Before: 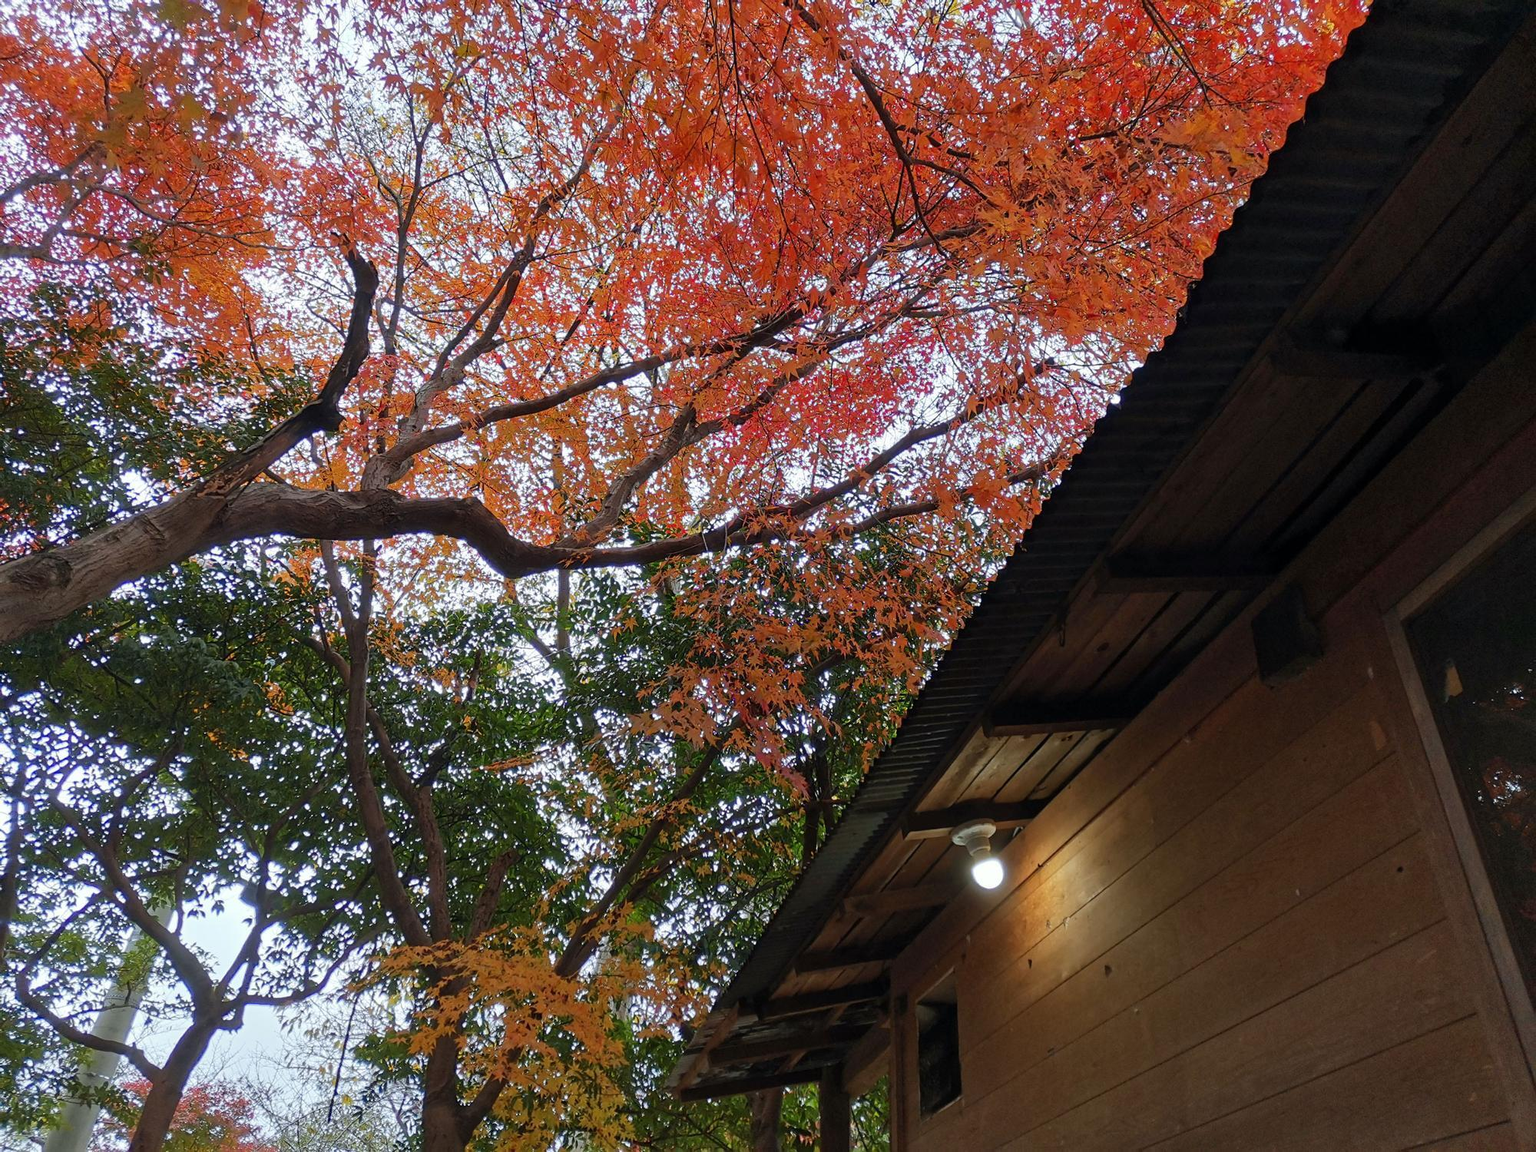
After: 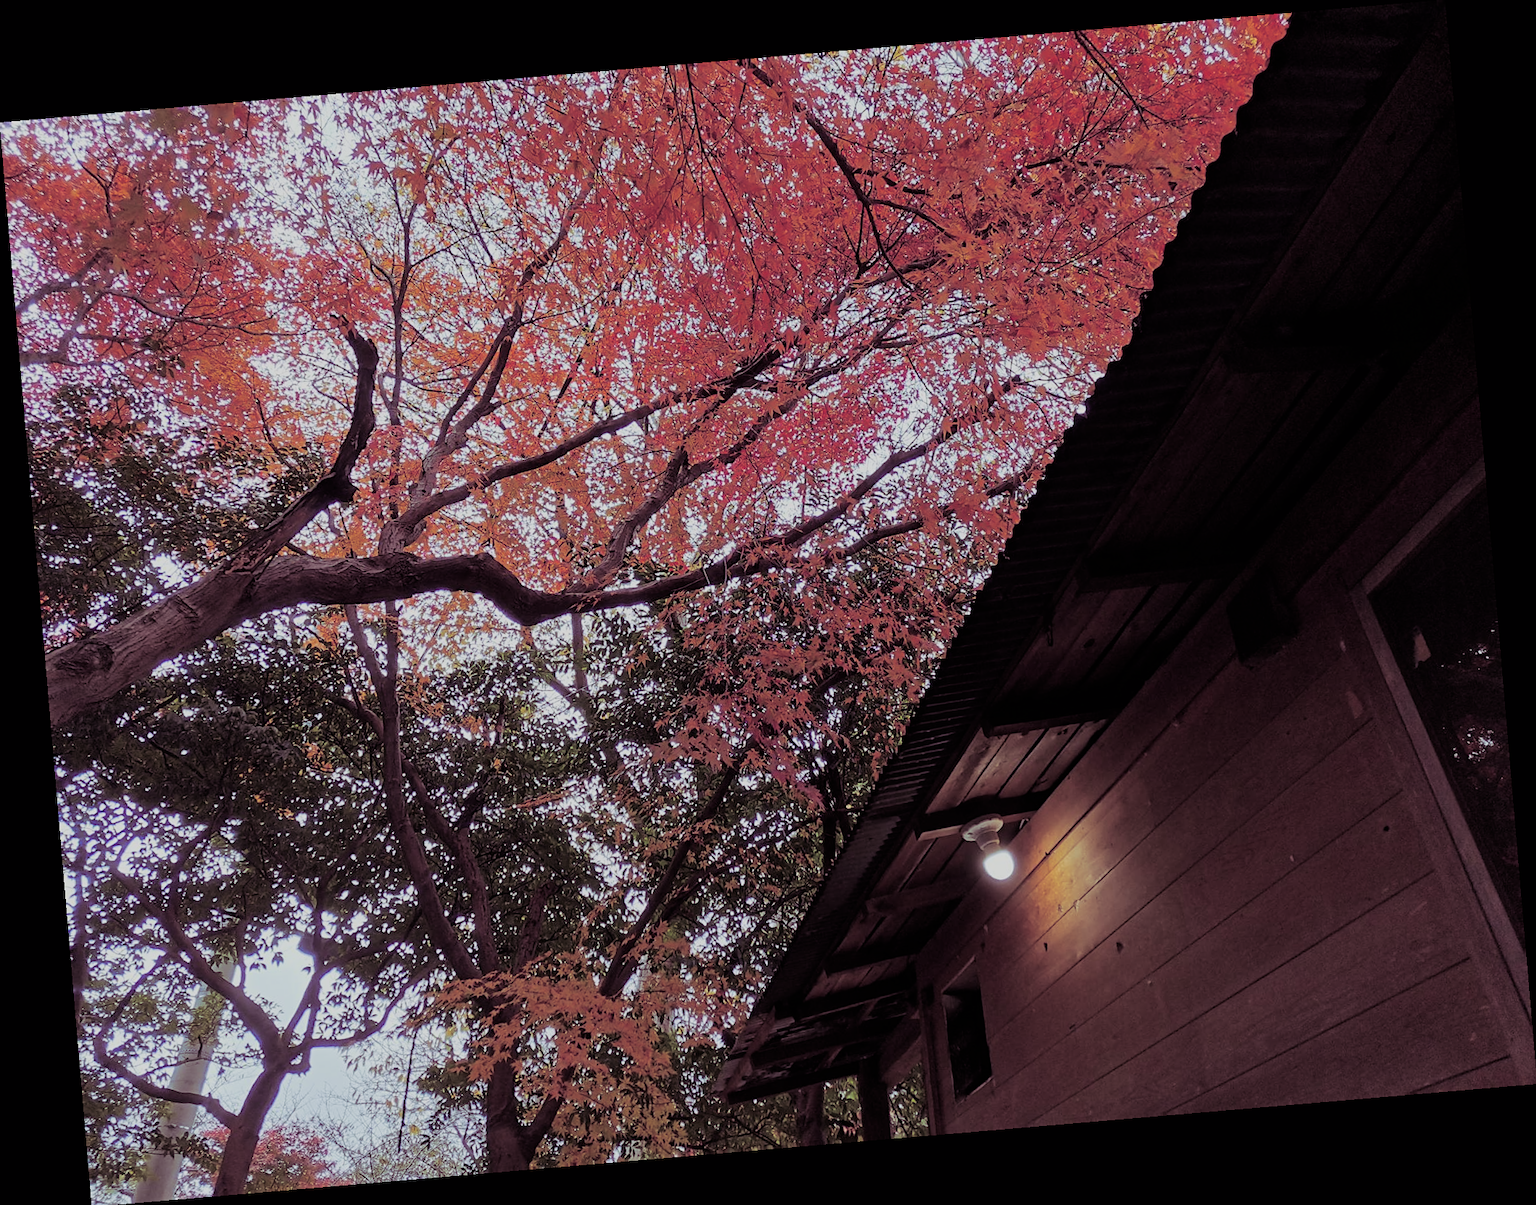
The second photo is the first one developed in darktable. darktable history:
split-toning: shadows › hue 316.8°, shadows › saturation 0.47, highlights › hue 201.6°, highlights › saturation 0, balance -41.97, compress 28.01%
filmic rgb: black relative exposure -7.65 EV, white relative exposure 4.56 EV, hardness 3.61
rotate and perspective: rotation -4.86°, automatic cropping off
sharpen: amount 0.2
